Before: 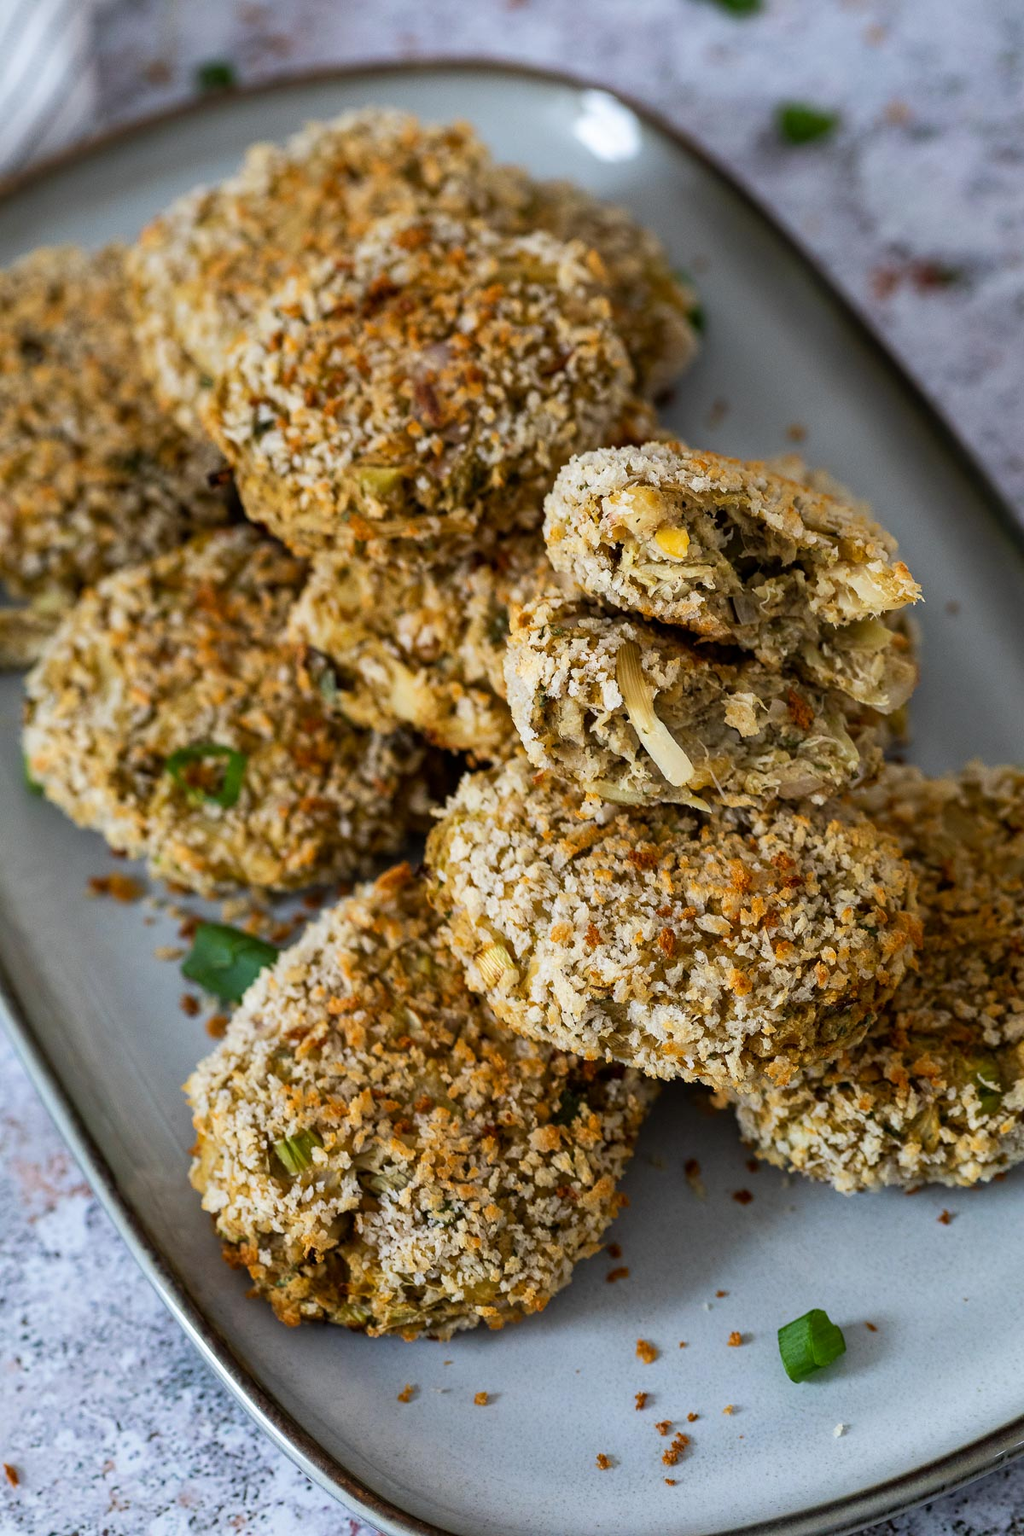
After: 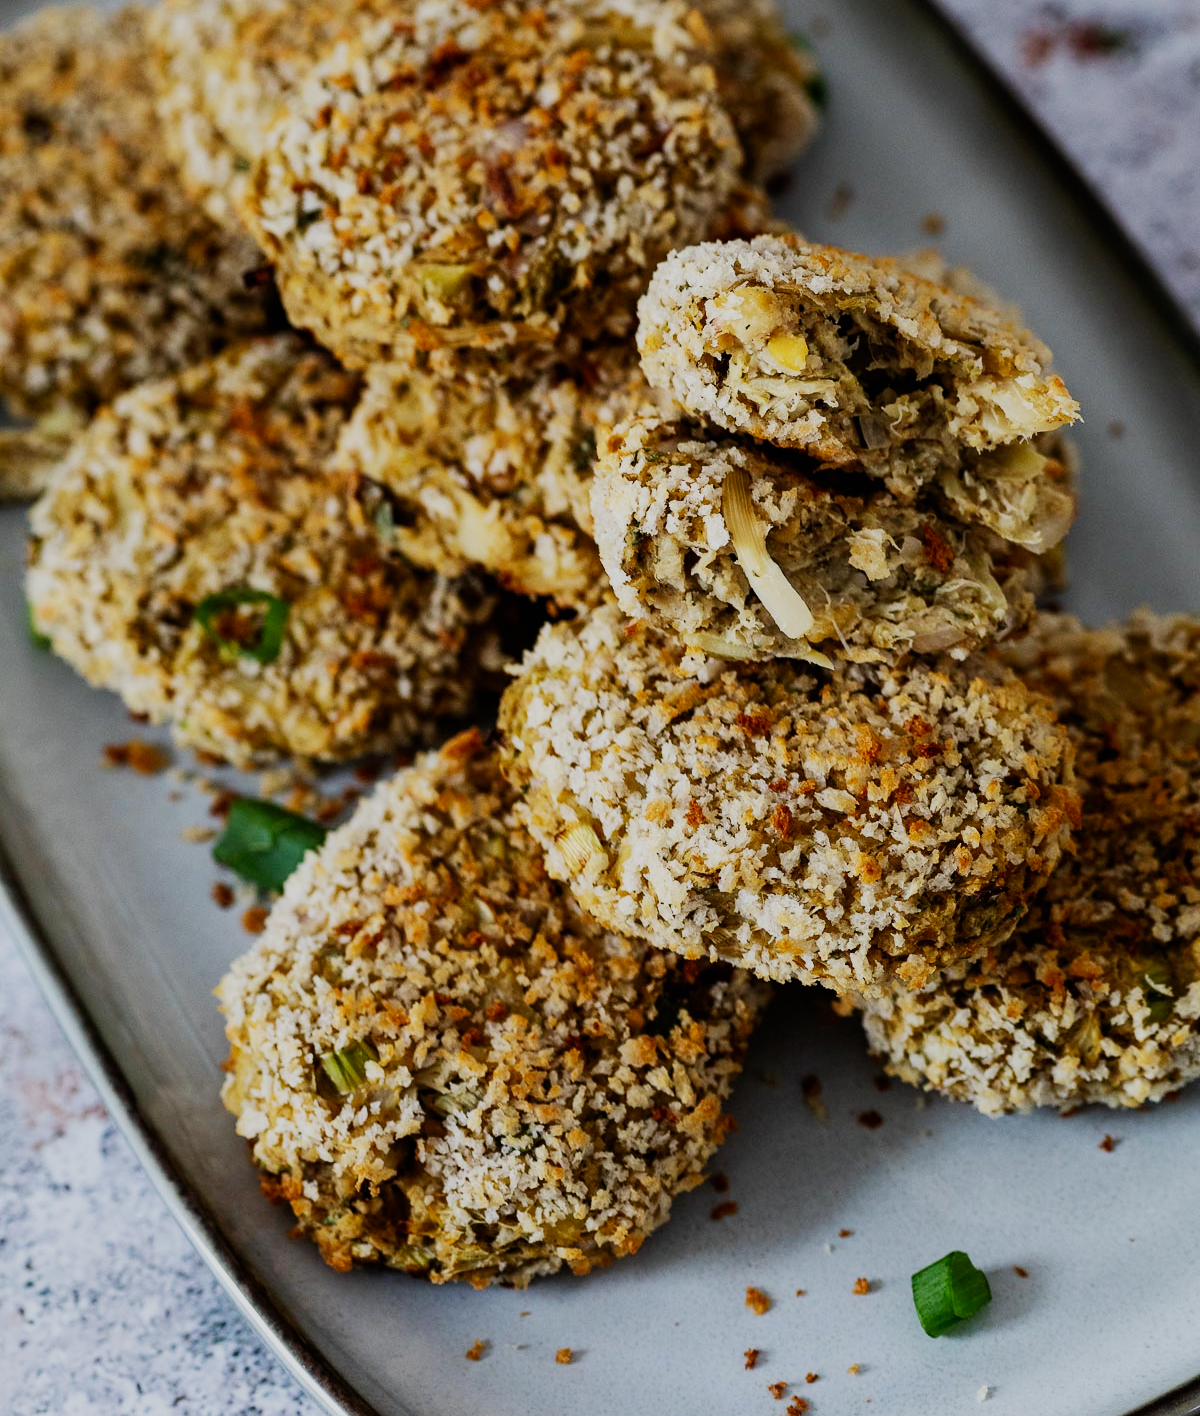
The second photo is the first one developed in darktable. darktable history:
sigmoid: skew -0.2, preserve hue 0%, red attenuation 0.1, red rotation 0.035, green attenuation 0.1, green rotation -0.017, blue attenuation 0.15, blue rotation -0.052, base primaries Rec2020
crop and rotate: top 15.774%, bottom 5.506%
